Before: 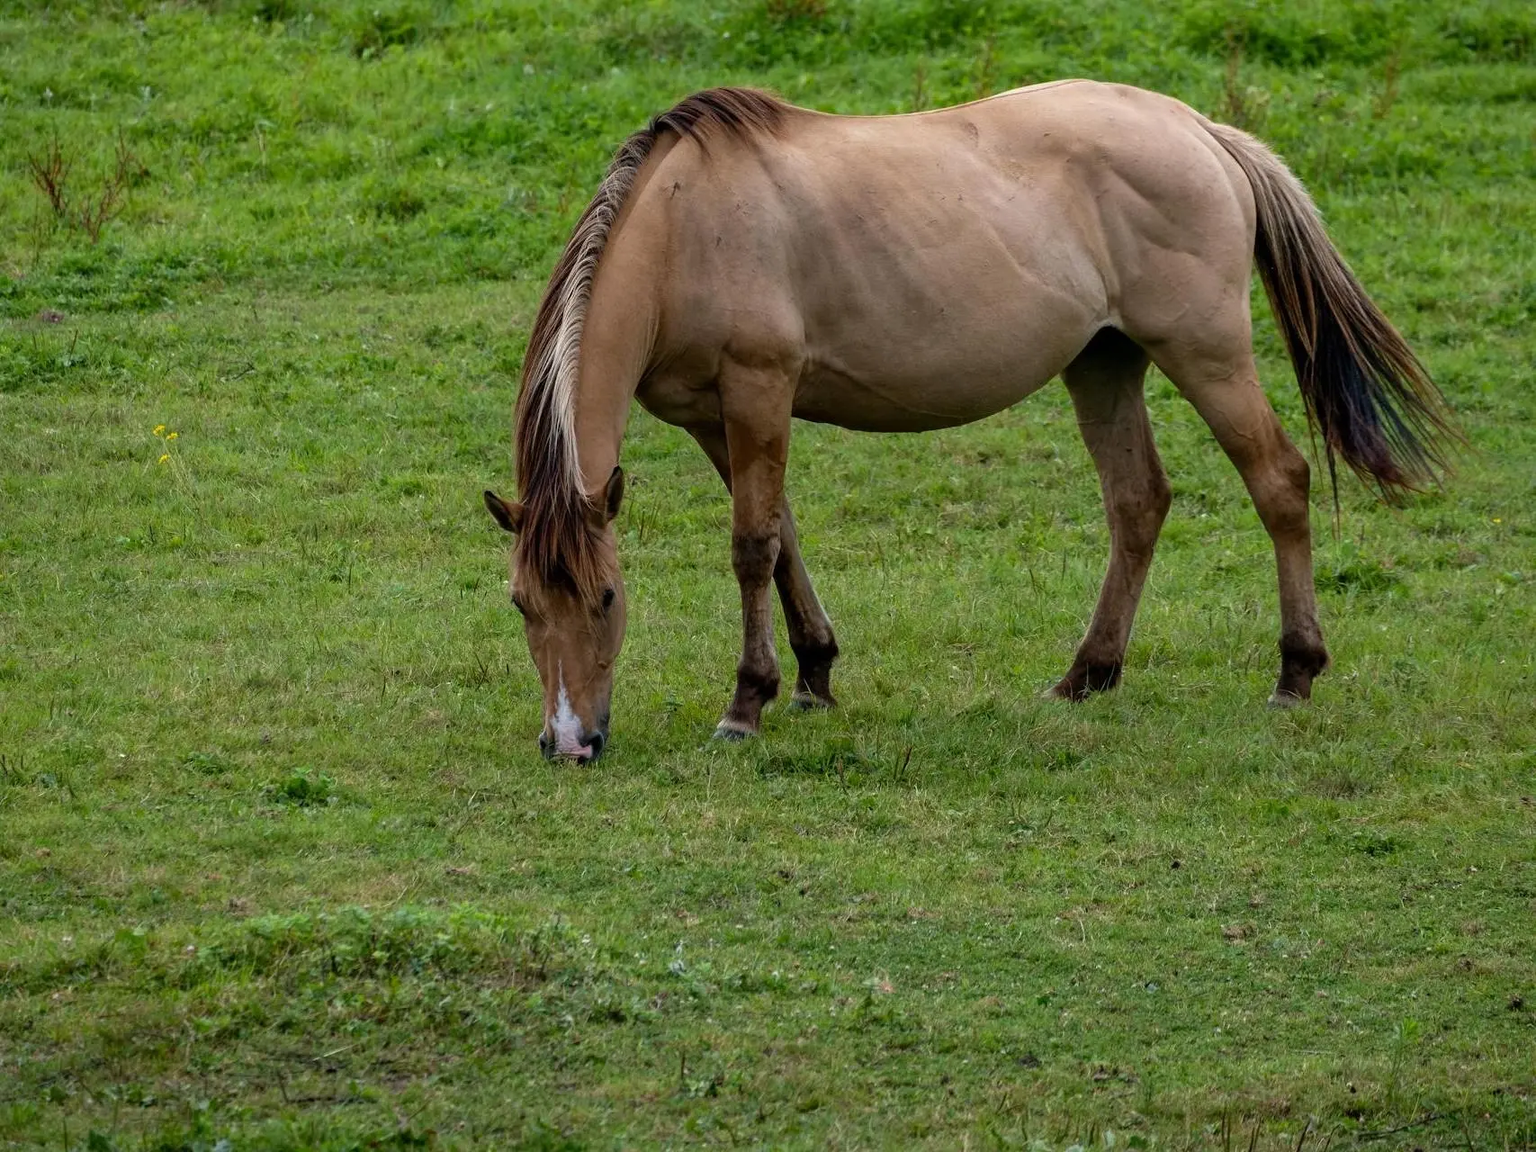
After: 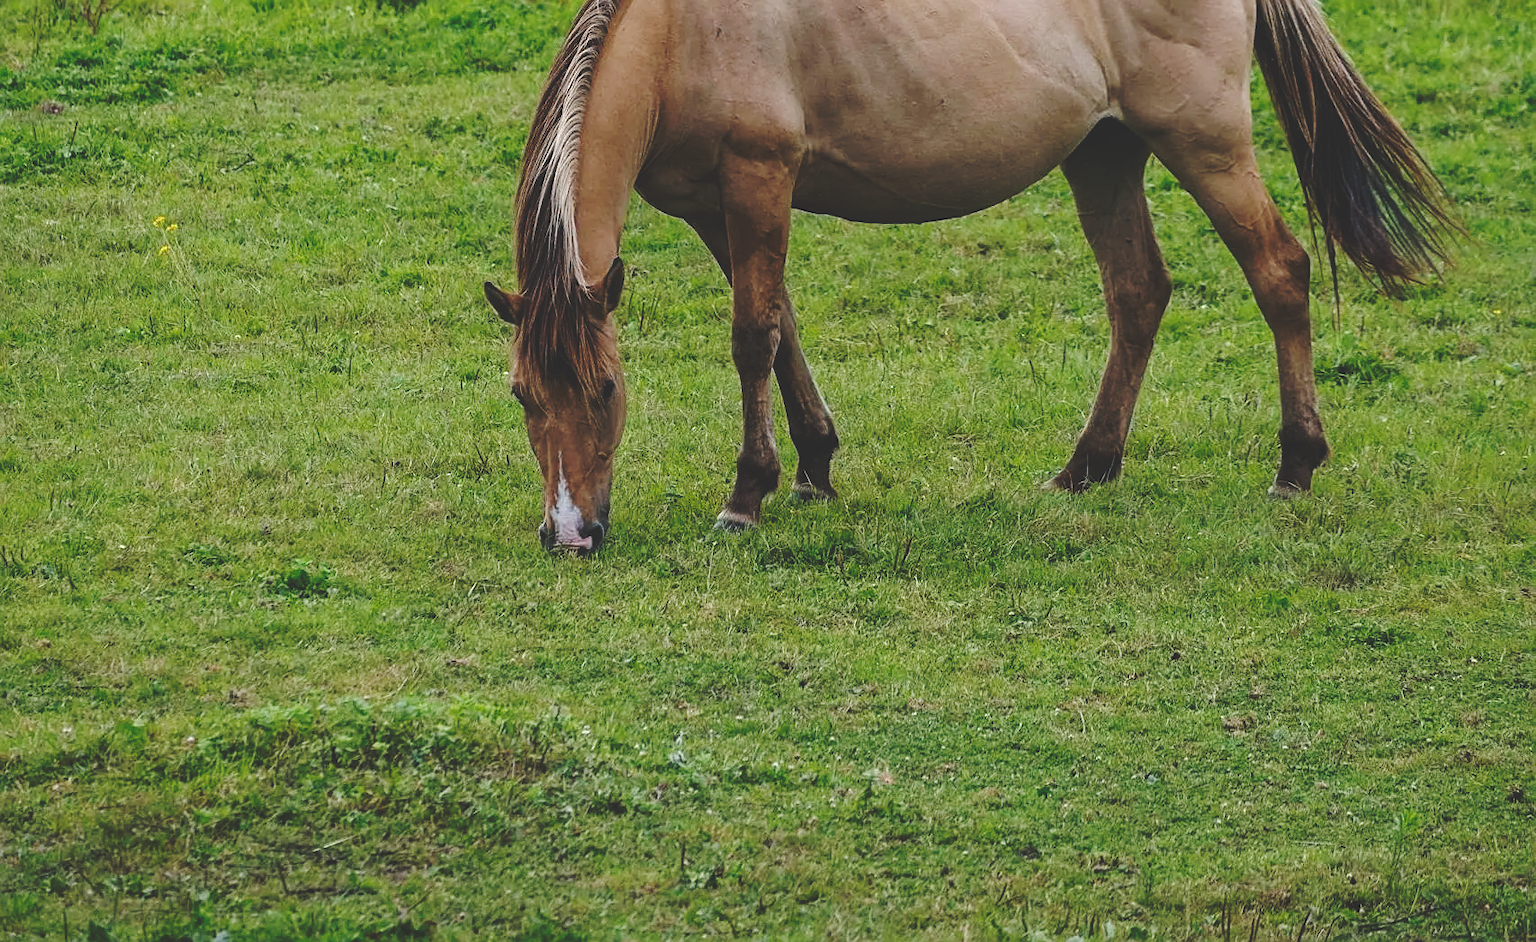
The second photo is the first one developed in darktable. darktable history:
sharpen: on, module defaults
exposure: compensate highlight preservation false
base curve: curves: ch0 [(0, 0.024) (0.055, 0.065) (0.121, 0.166) (0.236, 0.319) (0.693, 0.726) (1, 1)], preserve colors none
crop and rotate: top 18.199%
